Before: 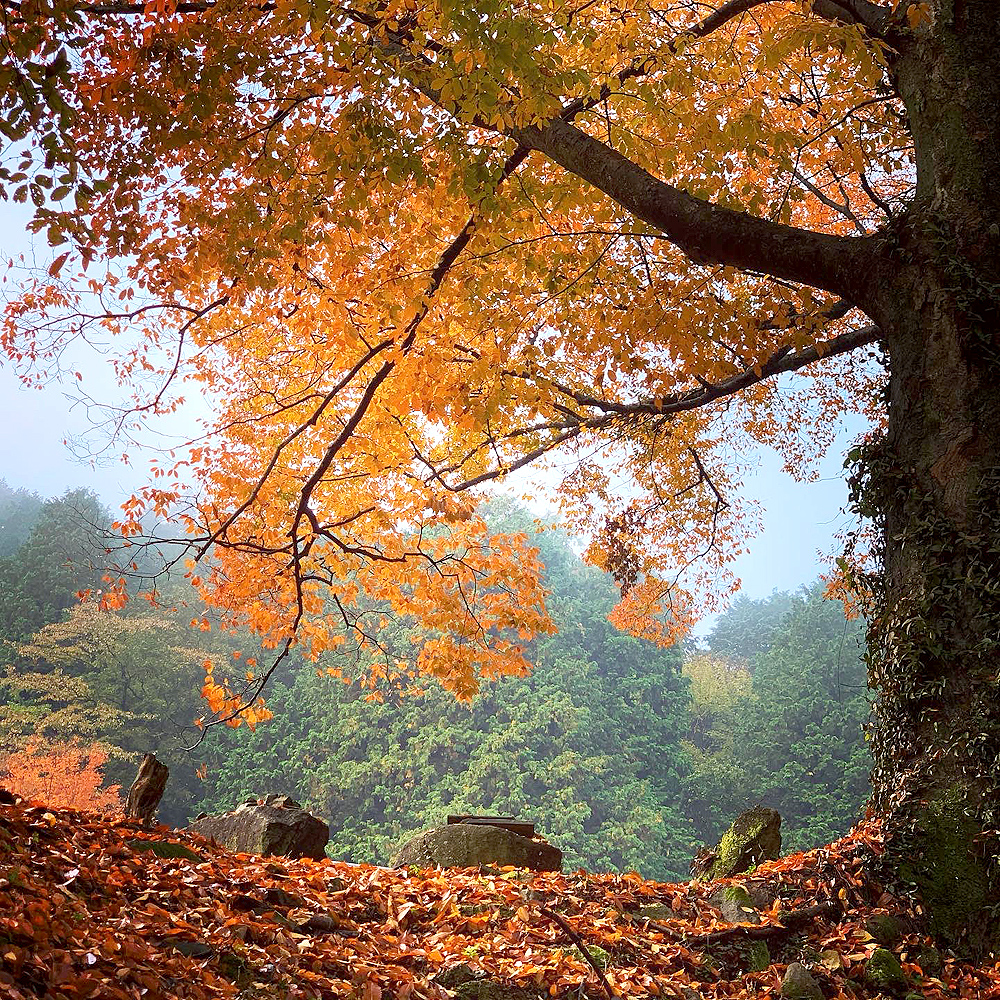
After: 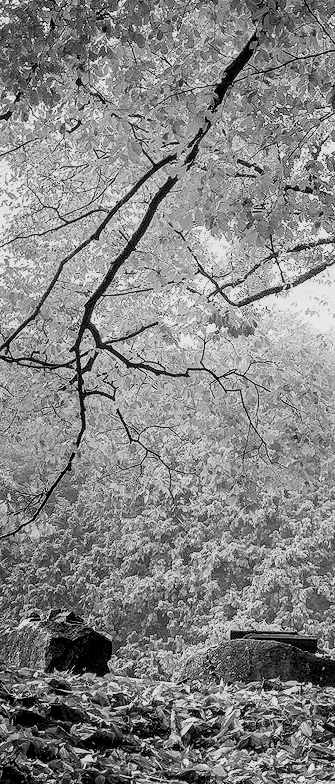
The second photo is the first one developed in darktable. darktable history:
local contrast: on, module defaults
monochrome: on, module defaults
crop and rotate: left 21.77%, top 18.528%, right 44.676%, bottom 2.997%
filmic rgb: black relative exposure -5 EV, hardness 2.88, contrast 1.3, highlights saturation mix -30%
